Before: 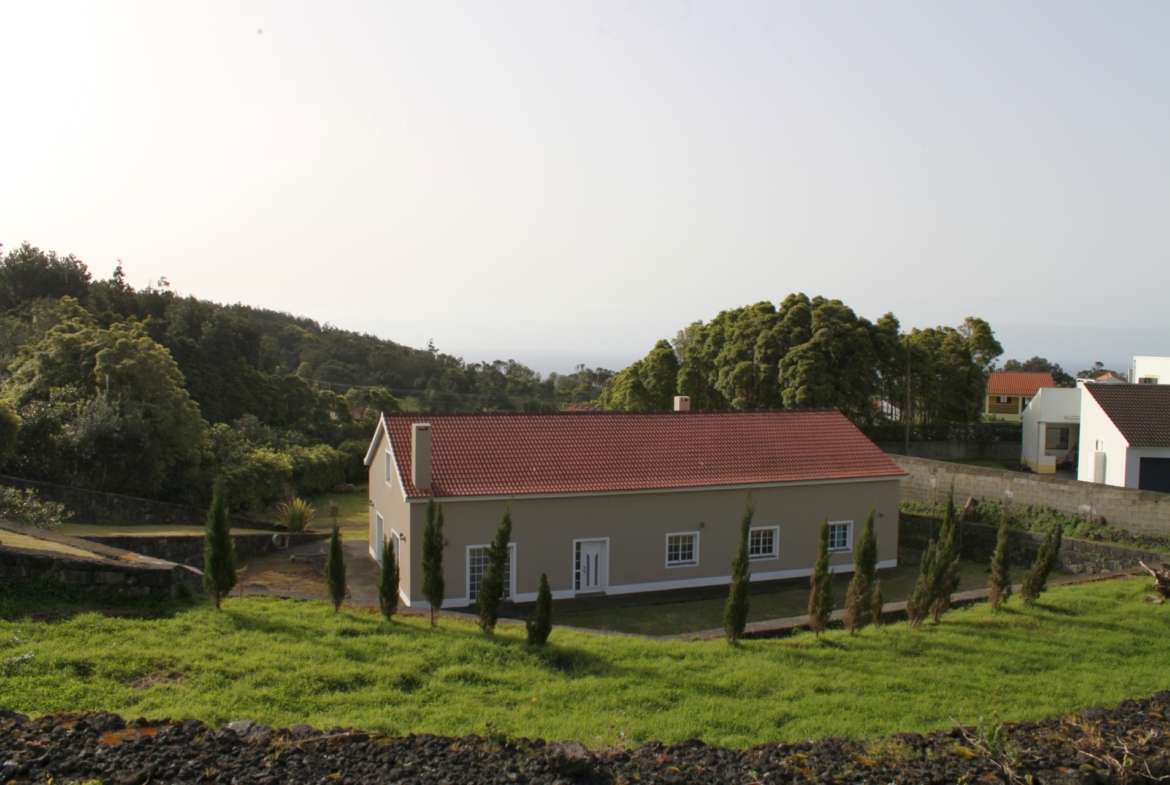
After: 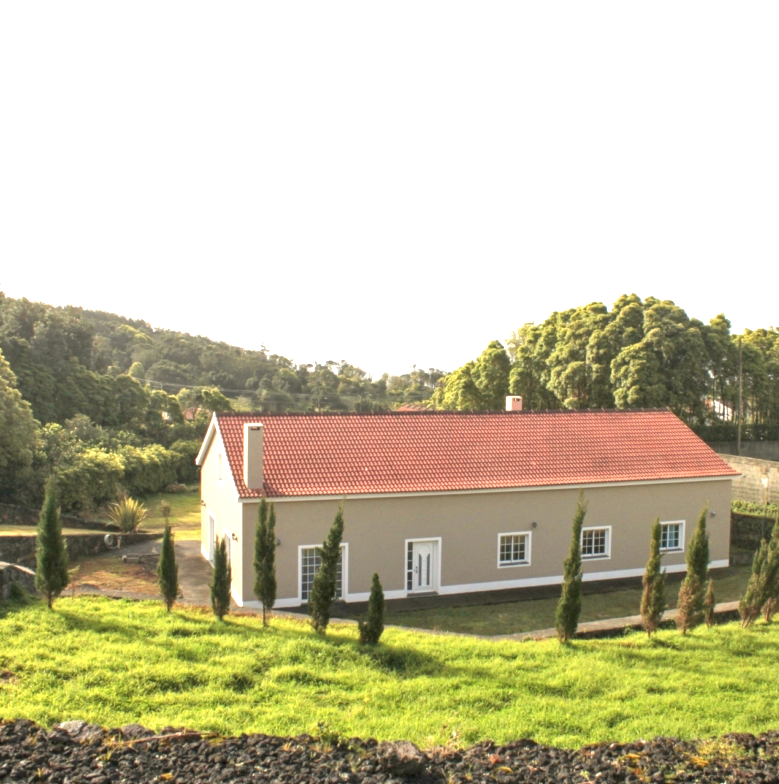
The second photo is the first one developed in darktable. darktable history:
local contrast: on, module defaults
crop and rotate: left 14.385%, right 18.948%
exposure: black level correction 0, exposure 1.741 EV, compensate exposure bias true, compensate highlight preservation false
white balance: red 1.045, blue 0.932
